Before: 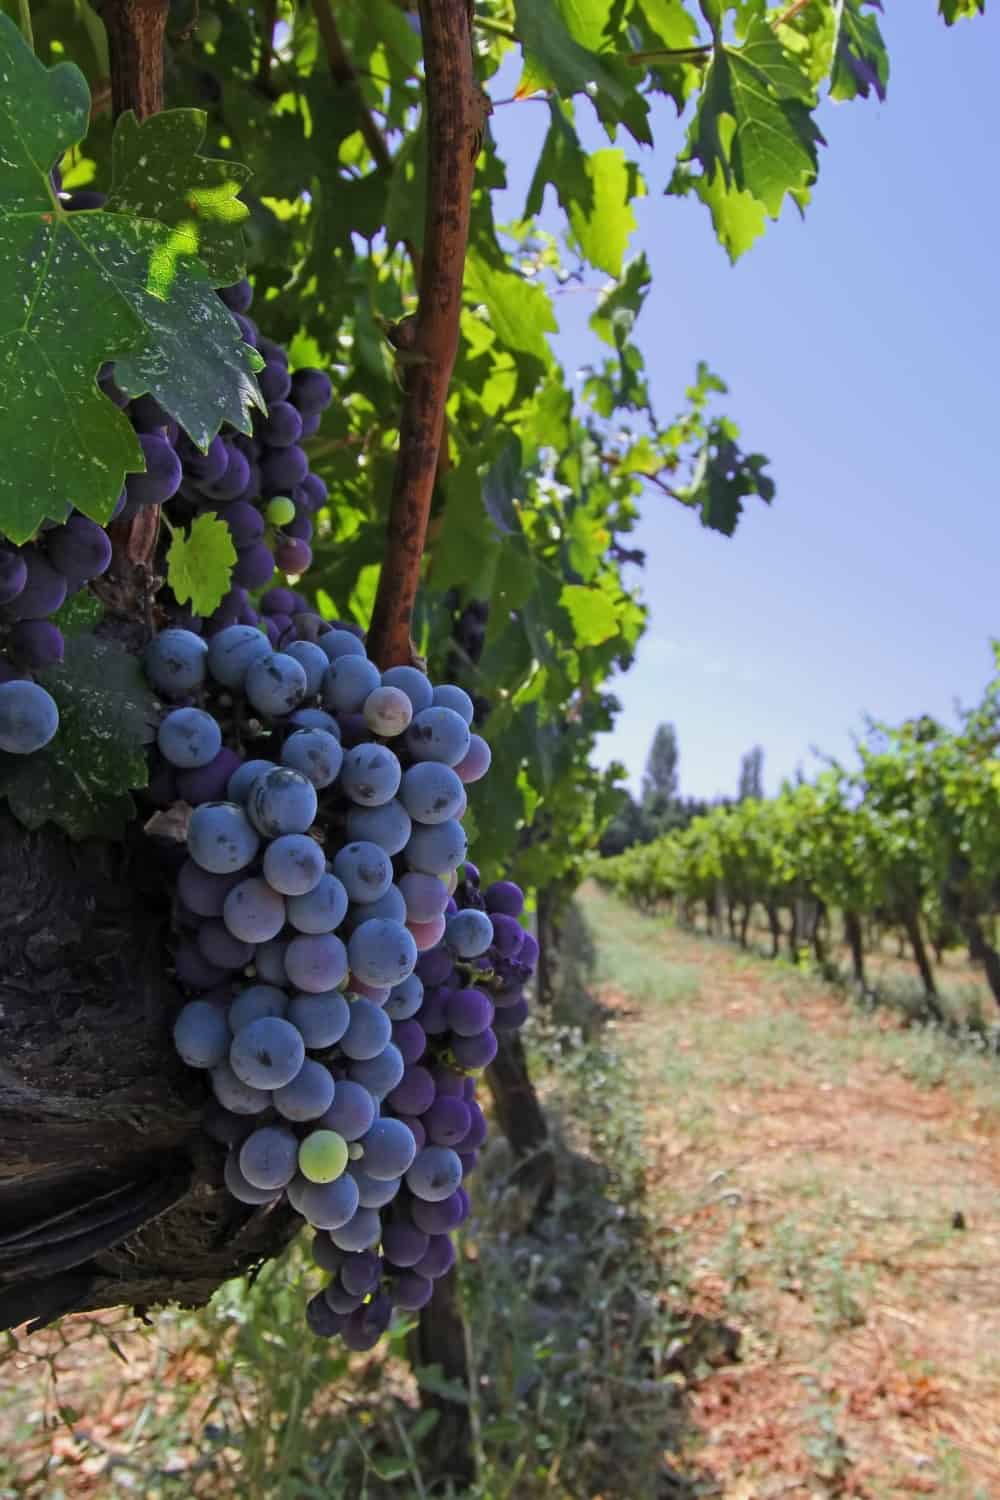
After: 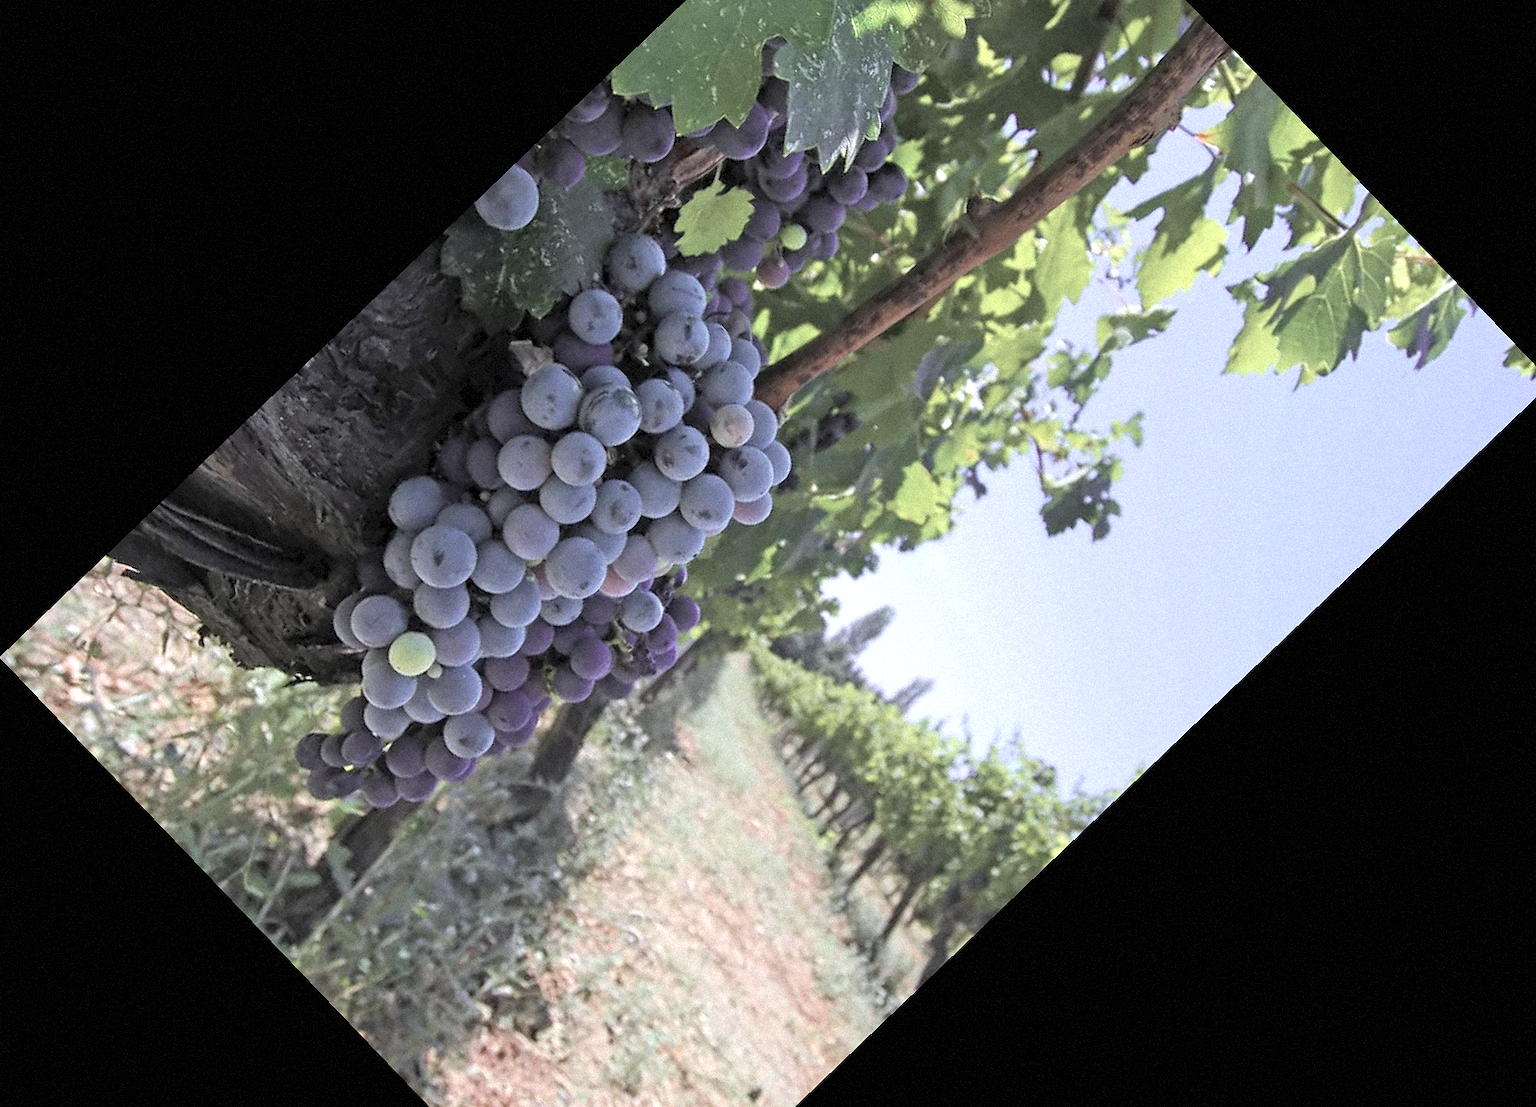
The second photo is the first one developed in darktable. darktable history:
contrast brightness saturation: brightness 0.18, saturation -0.5
crop and rotate: angle -46.26°, top 16.234%, right 0.912%, bottom 11.704%
grain: mid-tones bias 0%
color calibration: illuminant as shot in camera, x 0.358, y 0.373, temperature 4628.91 K
sharpen: radius 1, threshold 1
exposure: black level correction 0.001, exposure 0.5 EV, compensate exposure bias true, compensate highlight preservation false
